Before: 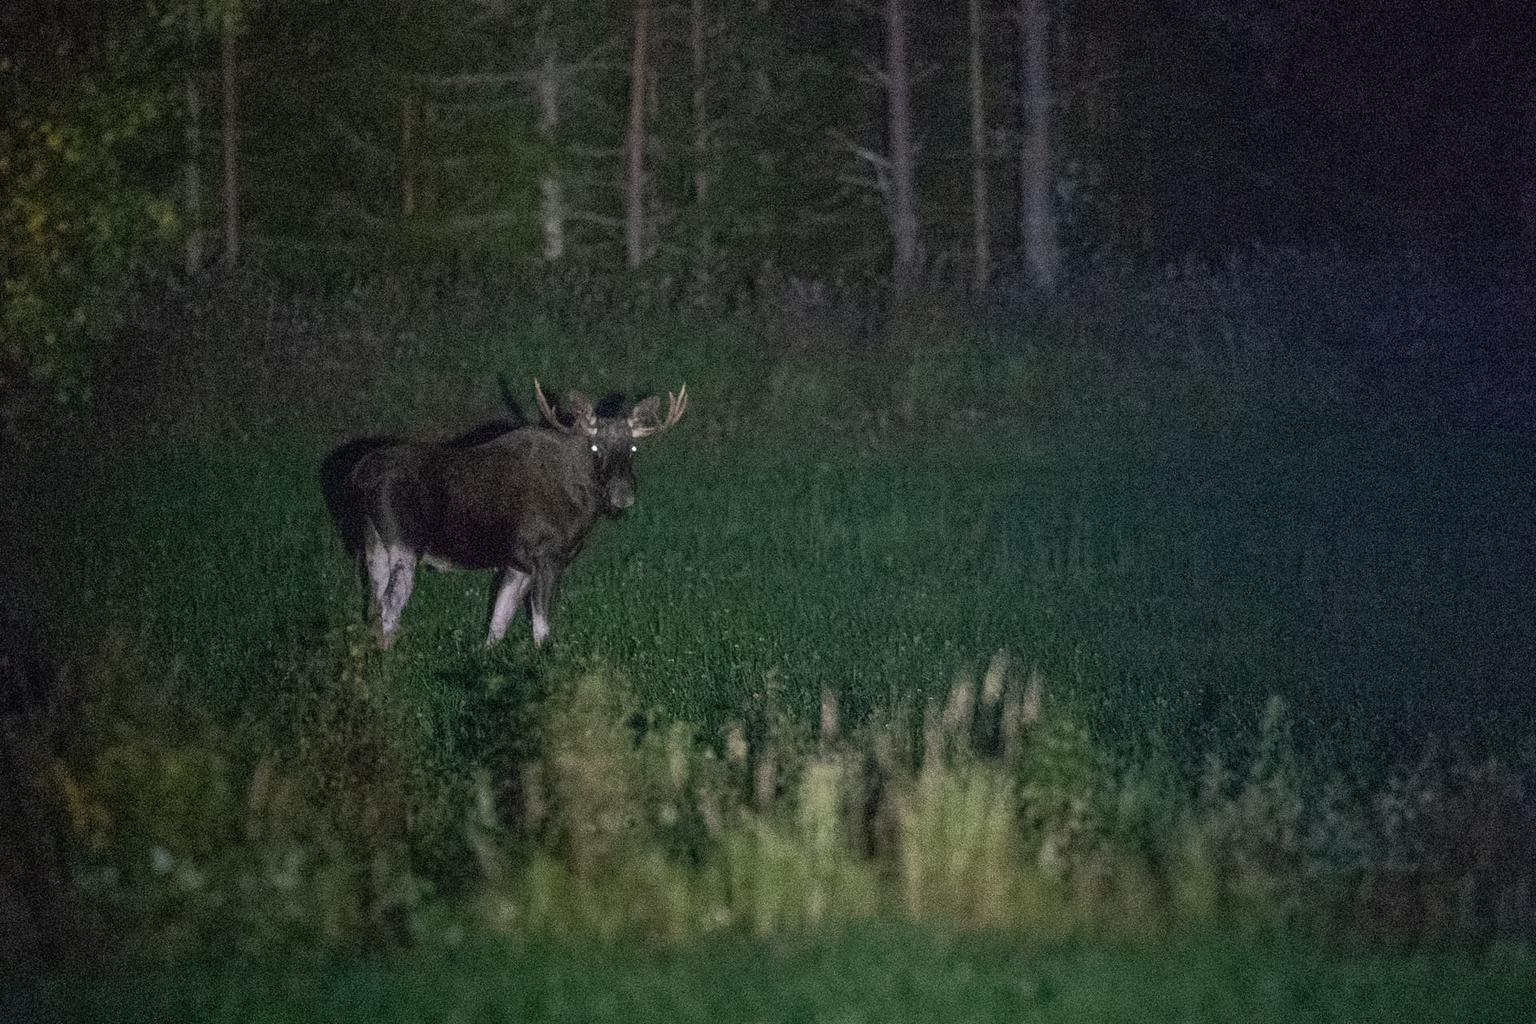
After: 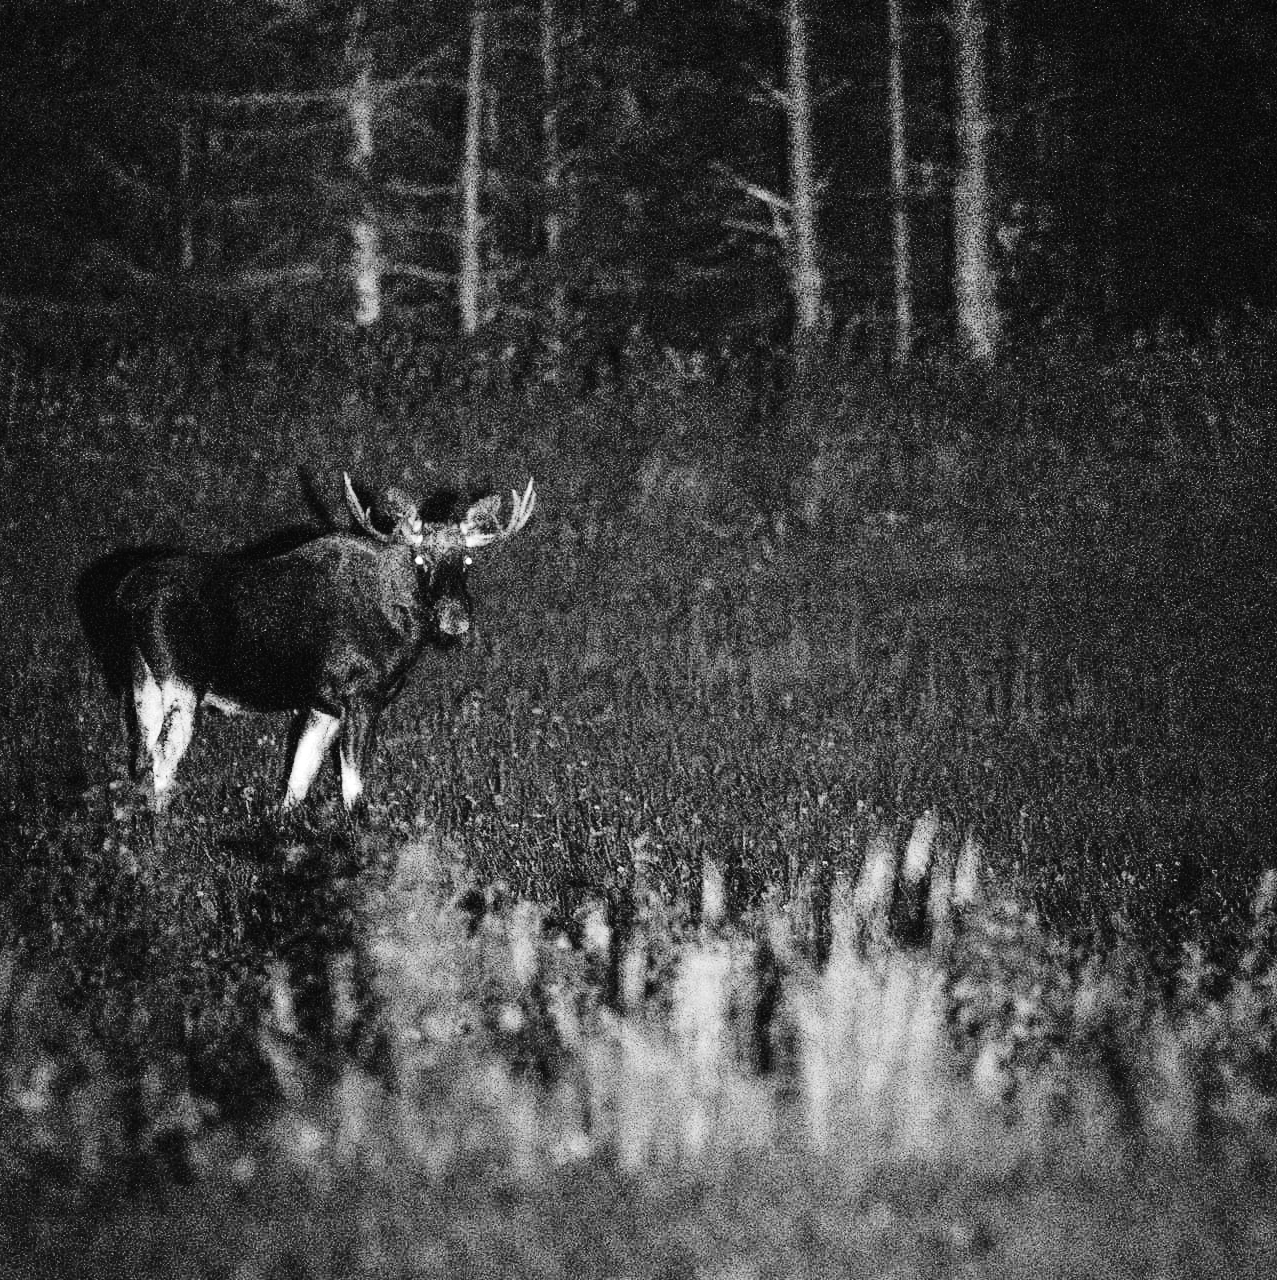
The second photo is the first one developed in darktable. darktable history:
white balance: red 0.984, blue 1.059
tone curve: curves: ch0 [(0, 0) (0.003, 0.018) (0.011, 0.021) (0.025, 0.028) (0.044, 0.039) (0.069, 0.05) (0.1, 0.06) (0.136, 0.081) (0.177, 0.117) (0.224, 0.161) (0.277, 0.226) (0.335, 0.315) (0.399, 0.421) (0.468, 0.53) (0.543, 0.627) (0.623, 0.726) (0.709, 0.789) (0.801, 0.859) (0.898, 0.924) (1, 1)], preserve colors none
base curve: curves: ch0 [(0, 0) (0.007, 0.004) (0.027, 0.03) (0.046, 0.07) (0.207, 0.54) (0.442, 0.872) (0.673, 0.972) (1, 1)], preserve colors none
crop: left 16.899%, right 16.556%
monochrome: on, module defaults
color zones: curves: ch0 [(0, 0.613) (0.01, 0.613) (0.245, 0.448) (0.498, 0.529) (0.642, 0.665) (0.879, 0.777) (0.99, 0.613)]; ch1 [(0, 0.035) (0.121, 0.189) (0.259, 0.197) (0.415, 0.061) (0.589, 0.022) (0.732, 0.022) (0.857, 0.026) (0.991, 0.053)]
exposure: compensate highlight preservation false
